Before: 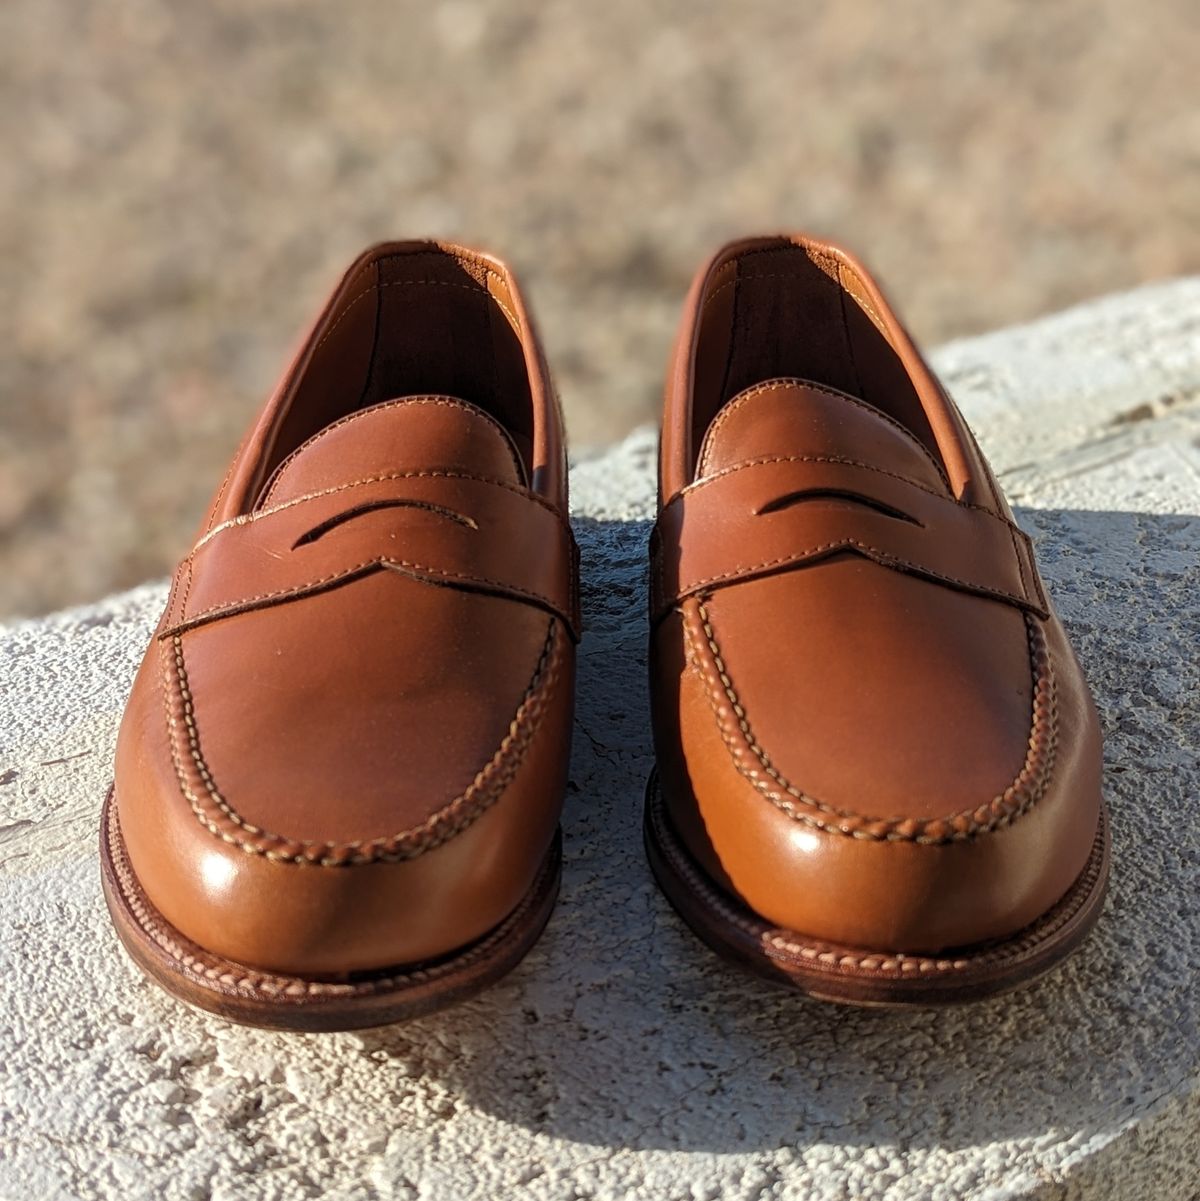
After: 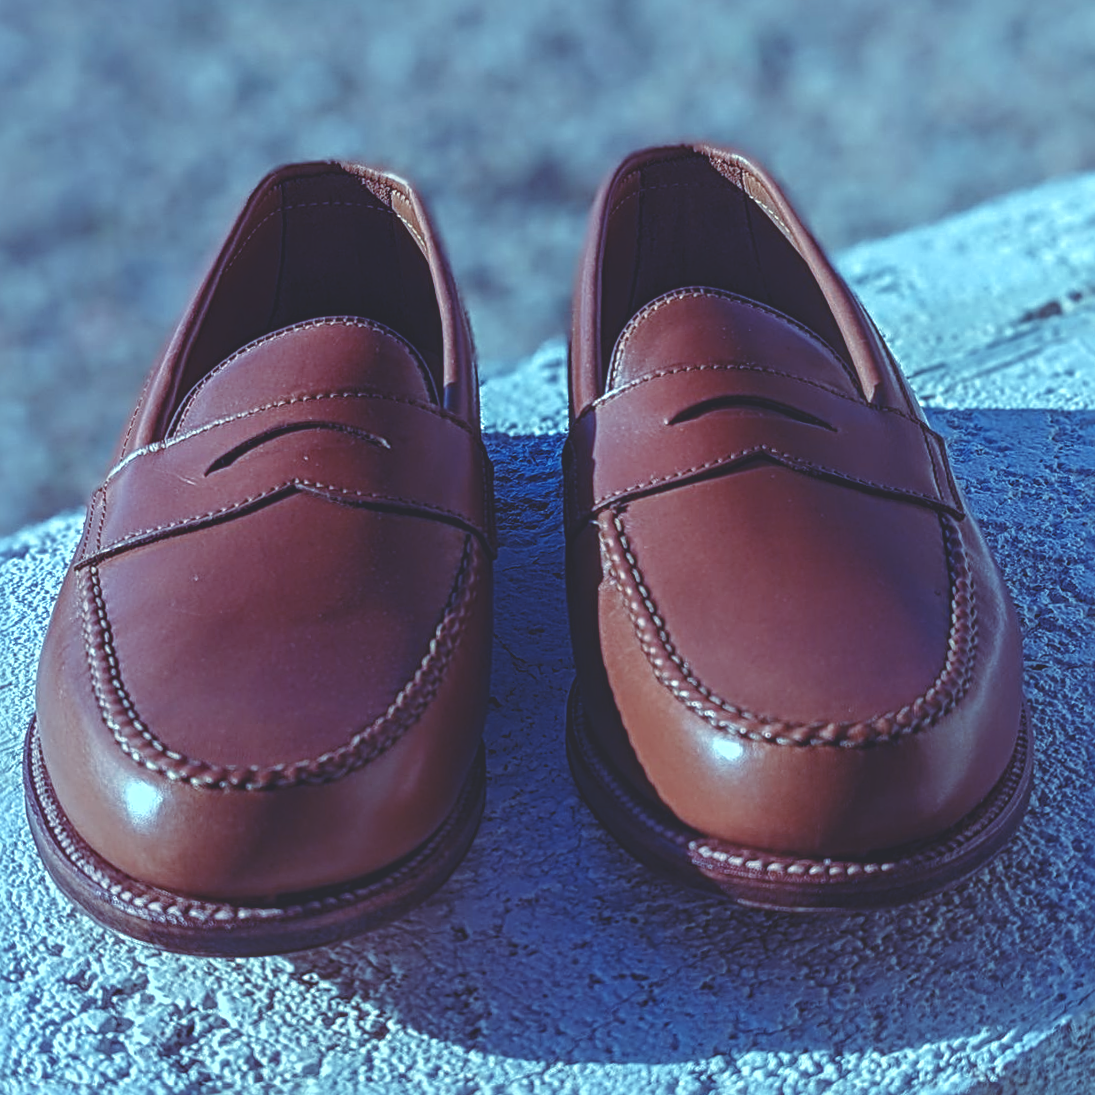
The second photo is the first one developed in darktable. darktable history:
color calibration: illuminant custom, x 0.39, y 0.392, temperature 3856.94 K
local contrast: on, module defaults
crop and rotate: angle 1.96°, left 5.673%, top 5.673%
color balance rgb: shadows lift › chroma 1%, shadows lift › hue 113°, highlights gain › chroma 0.2%, highlights gain › hue 333°, perceptual saturation grading › global saturation 20%, perceptual saturation grading › highlights -50%, perceptual saturation grading › shadows 25%, contrast -10%
white balance: red 0.988, blue 1.017
sharpen: radius 4
rgb curve: curves: ch0 [(0, 0.186) (0.314, 0.284) (0.576, 0.466) (0.805, 0.691) (0.936, 0.886)]; ch1 [(0, 0.186) (0.314, 0.284) (0.581, 0.534) (0.771, 0.746) (0.936, 0.958)]; ch2 [(0, 0.216) (0.275, 0.39) (1, 1)], mode RGB, independent channels, compensate middle gray true, preserve colors none
